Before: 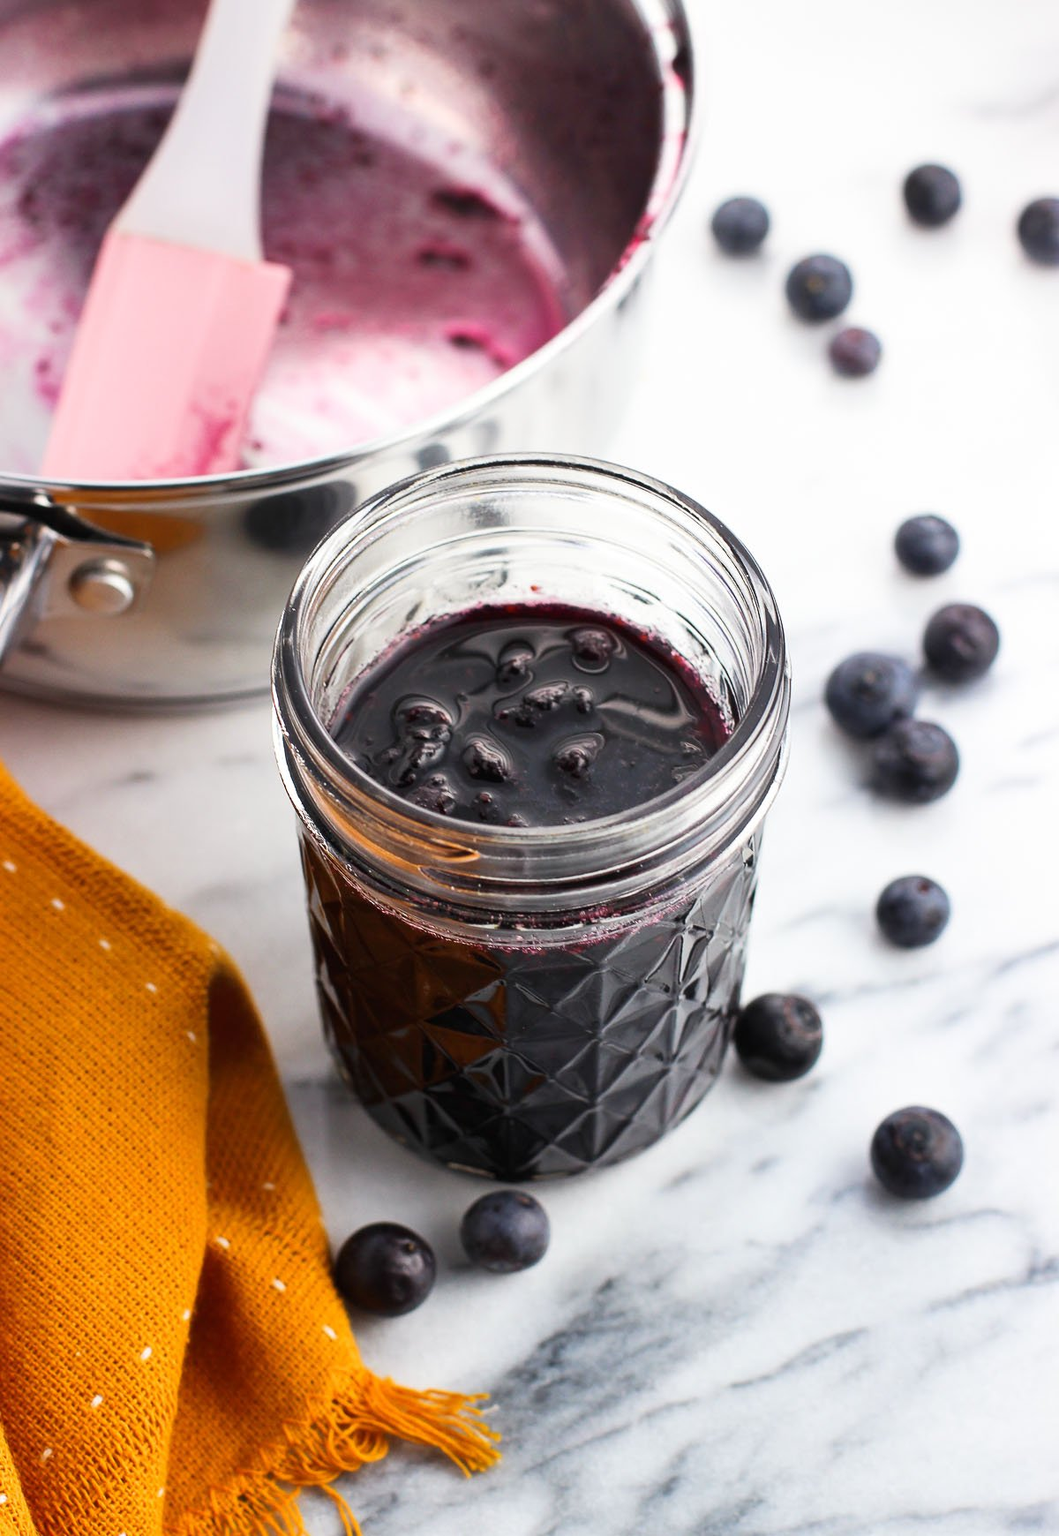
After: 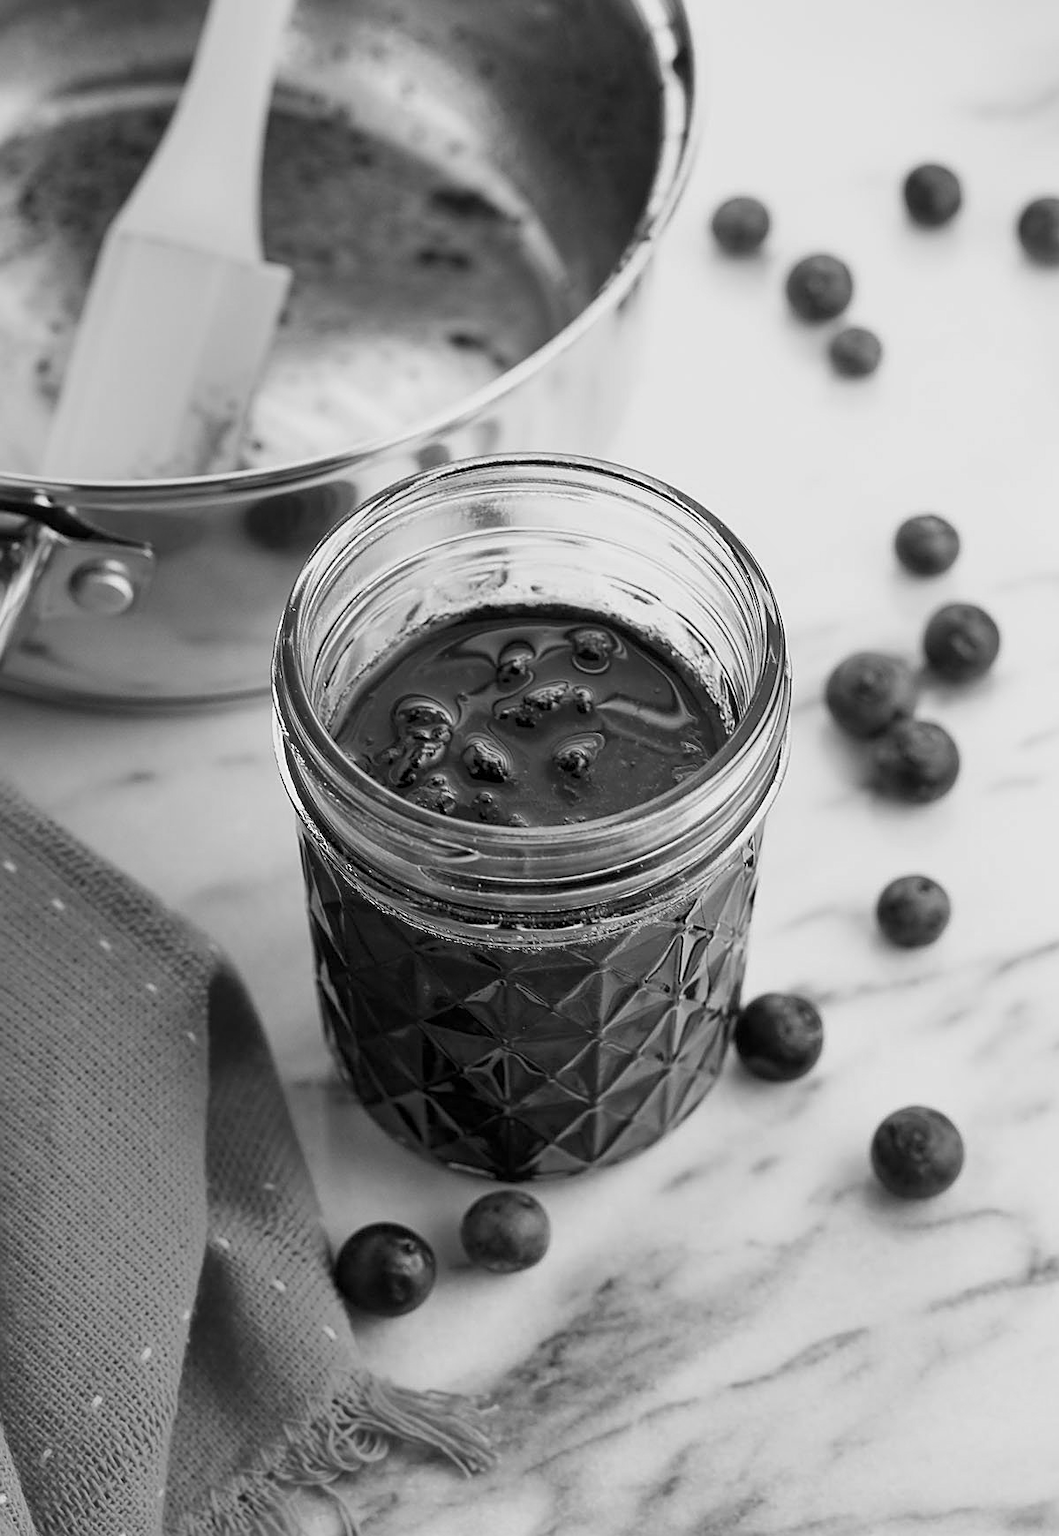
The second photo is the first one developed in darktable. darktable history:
local contrast: highlights 100%, shadows 100%, detail 120%, midtone range 0.2
sharpen: on, module defaults
tone equalizer: -8 EV 0.25 EV, -7 EV 0.417 EV, -6 EV 0.417 EV, -5 EV 0.25 EV, -3 EV -0.25 EV, -2 EV -0.417 EV, -1 EV -0.417 EV, +0 EV -0.25 EV, edges refinement/feathering 500, mask exposure compensation -1.57 EV, preserve details guided filter
monochrome: size 1
